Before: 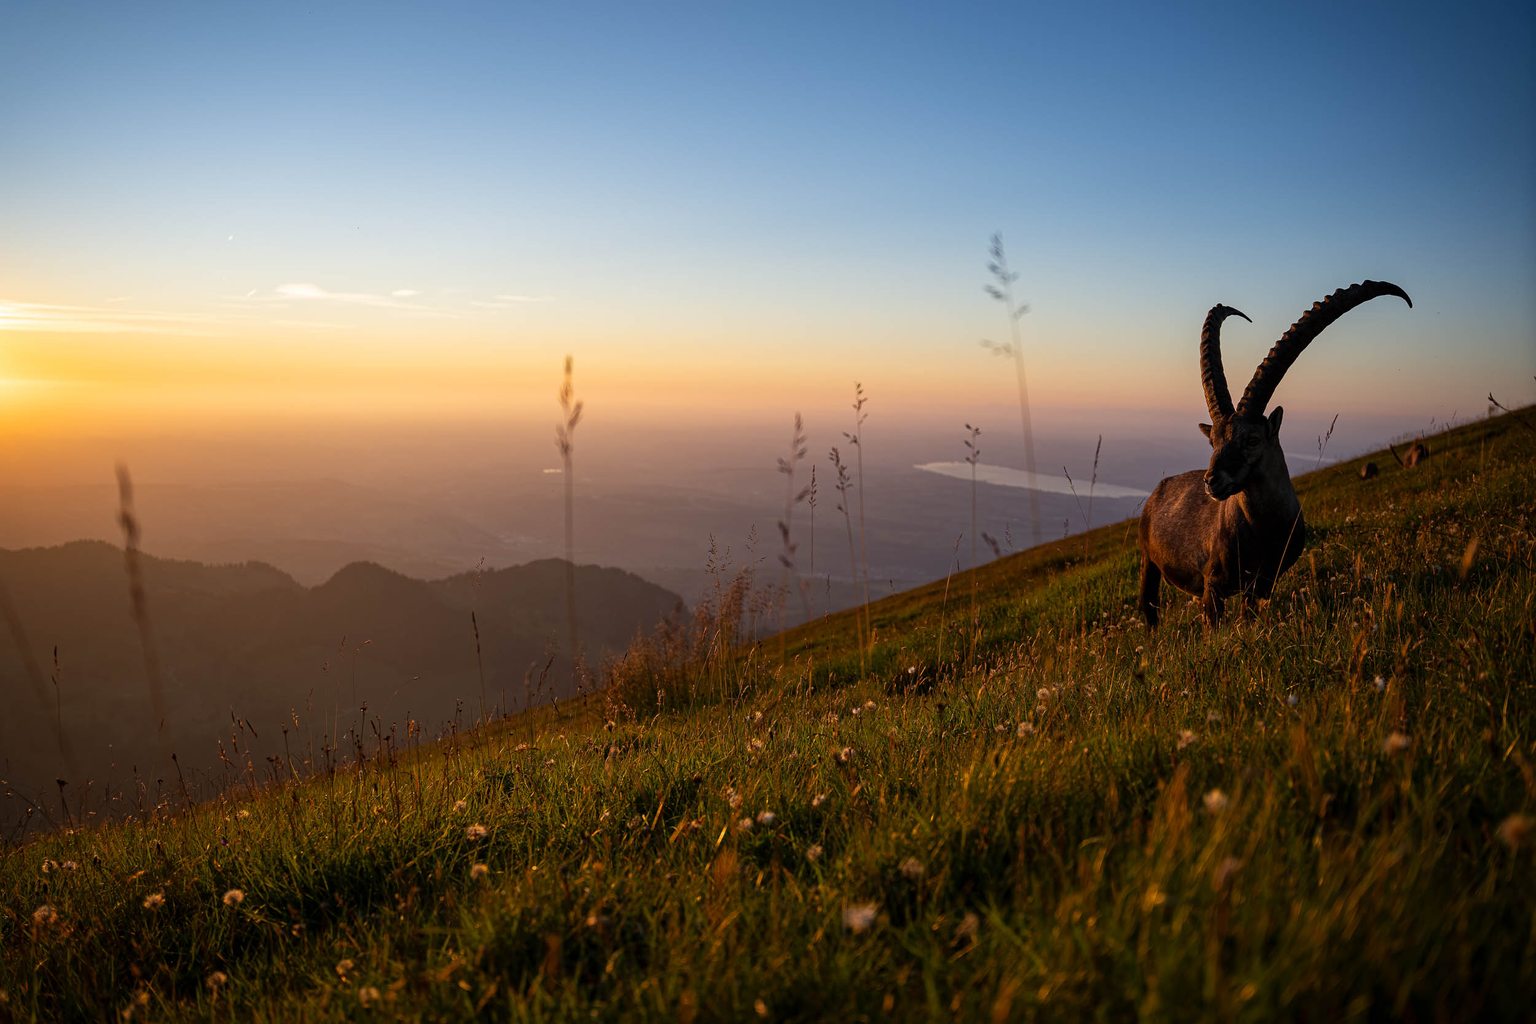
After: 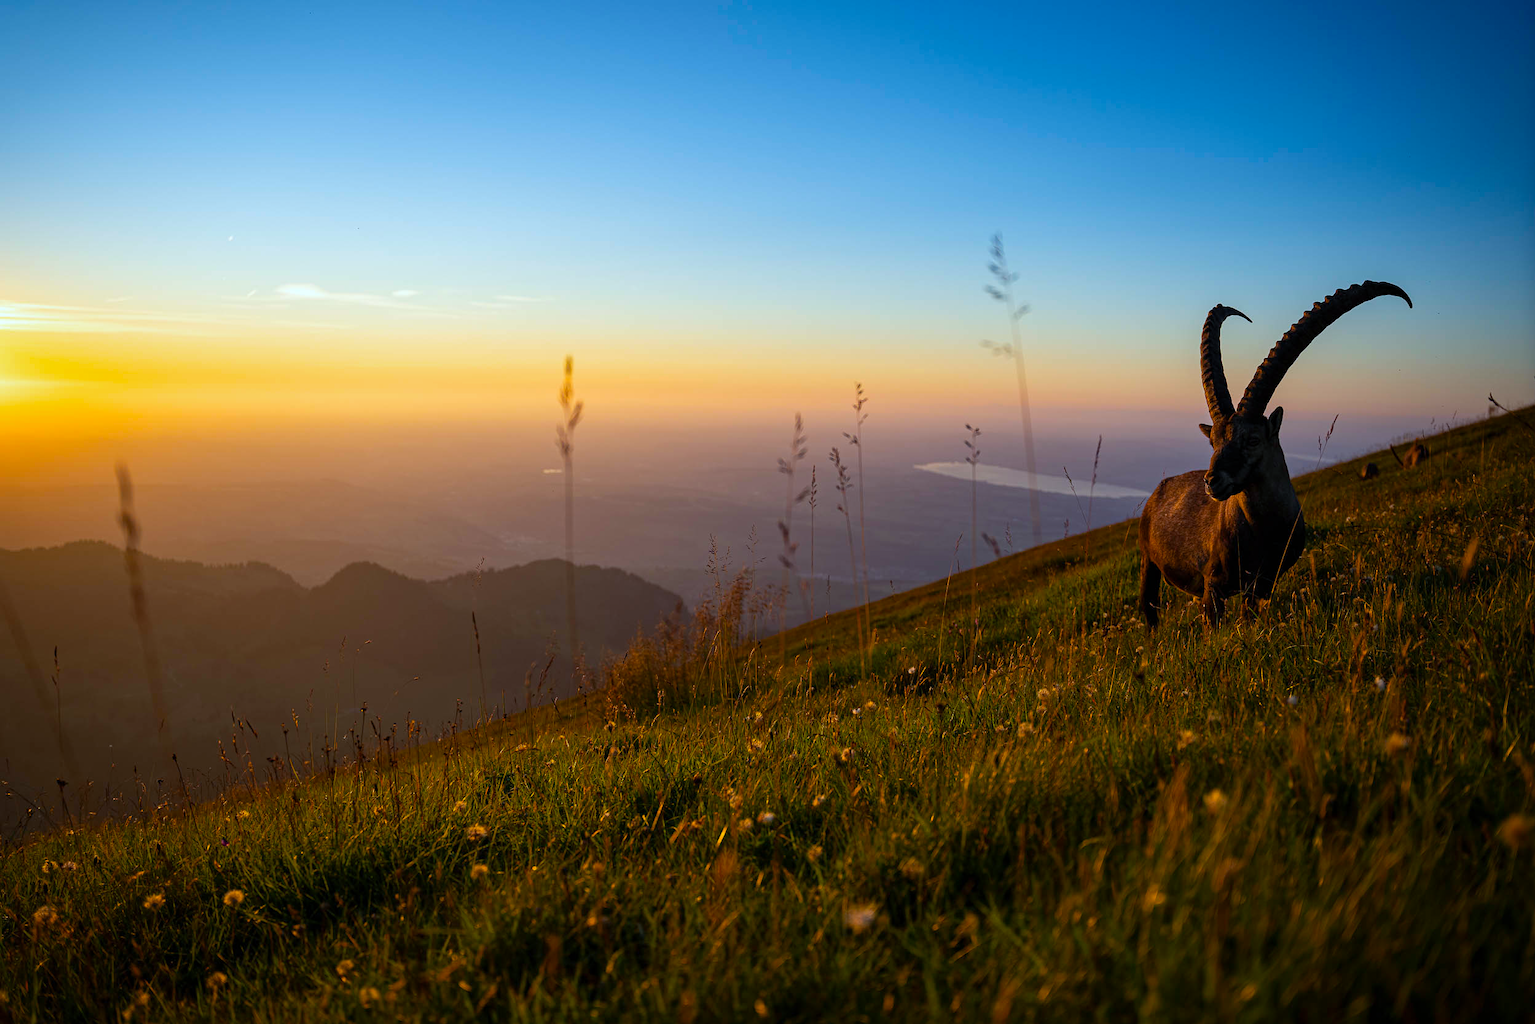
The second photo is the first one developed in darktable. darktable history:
exposure: compensate highlight preservation false
color calibration: illuminant Planckian (black body), x 0.368, y 0.36, temperature 4273.25 K
color balance rgb: highlights gain › chroma 1.079%, highlights gain › hue 70.62°, perceptual saturation grading › global saturation 30.777%, global vibrance 20%
tone equalizer: on, module defaults
